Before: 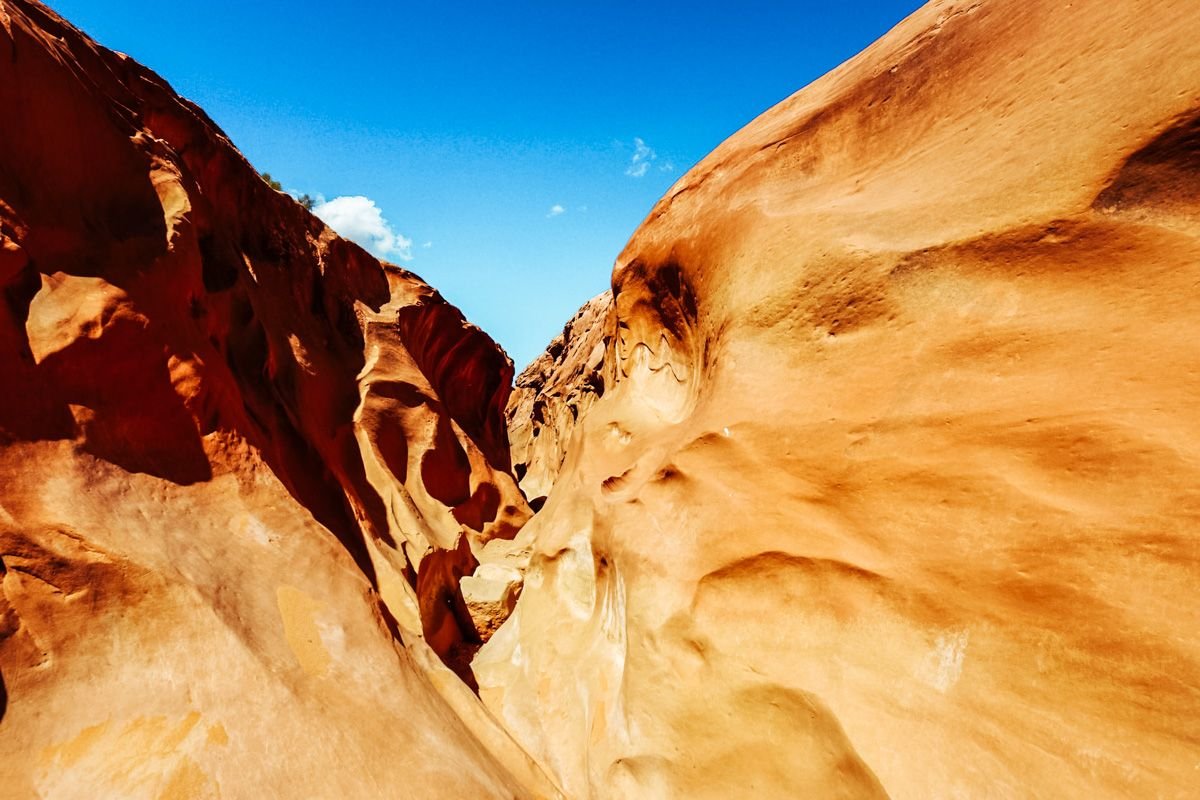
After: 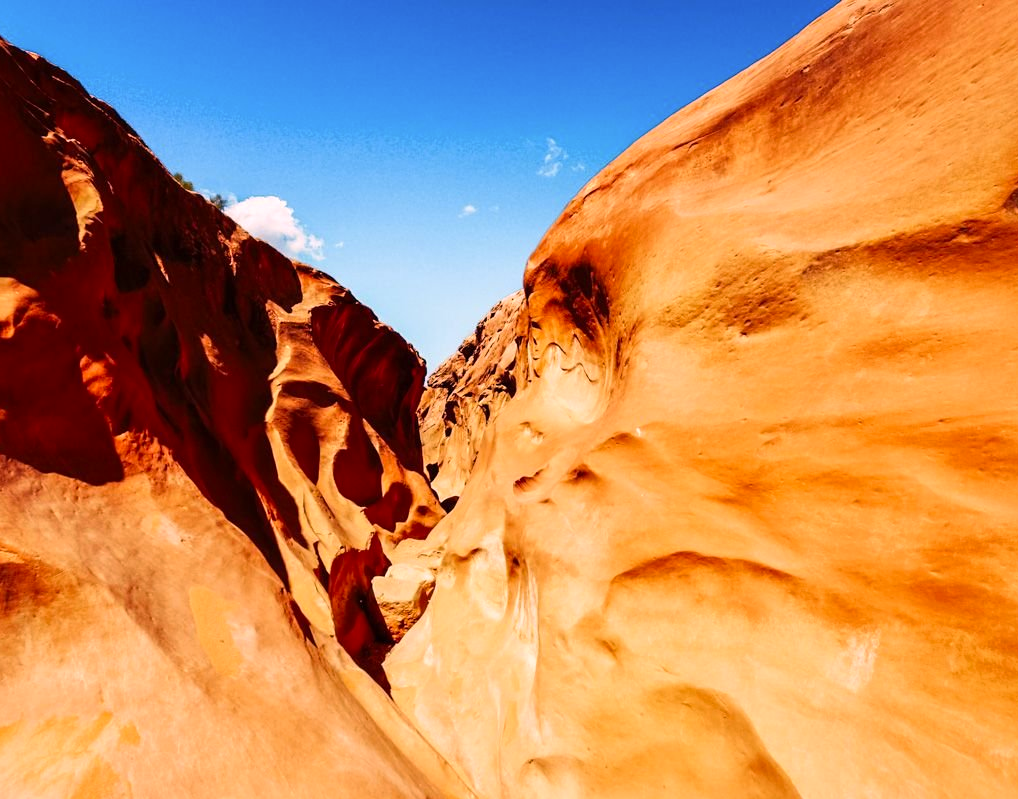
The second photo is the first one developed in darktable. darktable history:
contrast brightness saturation: saturation 0.098
crop: left 7.345%, right 7.816%
exposure: exposure 0.078 EV, compensate highlight preservation false
color correction: highlights a* 14.58, highlights b* 4.85
